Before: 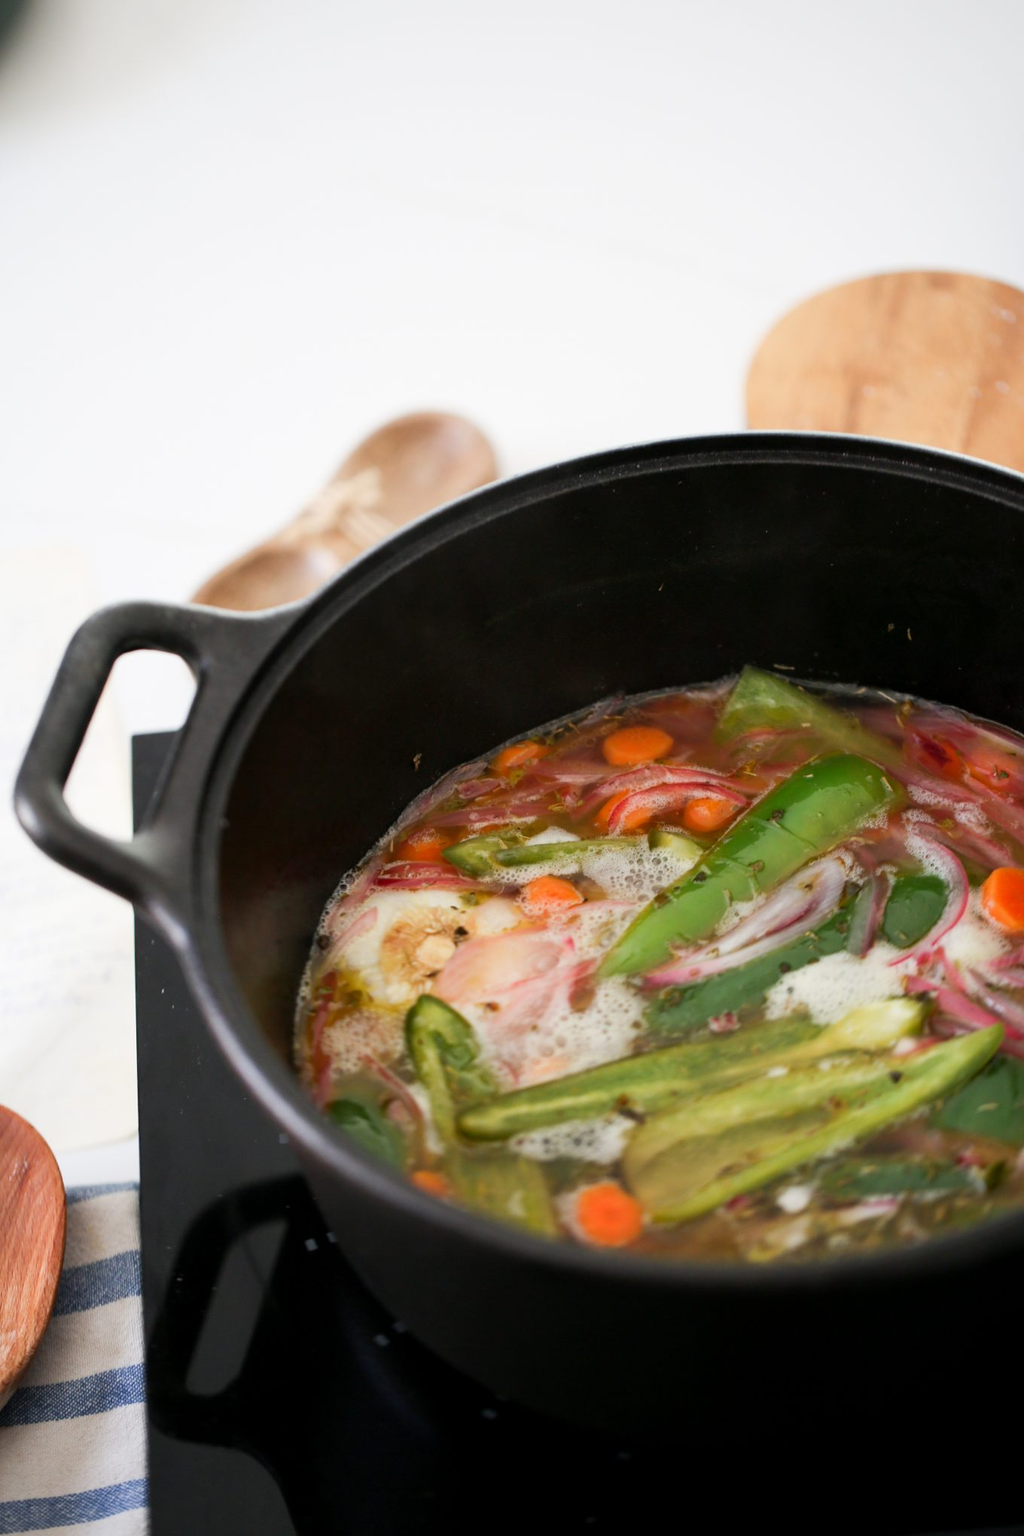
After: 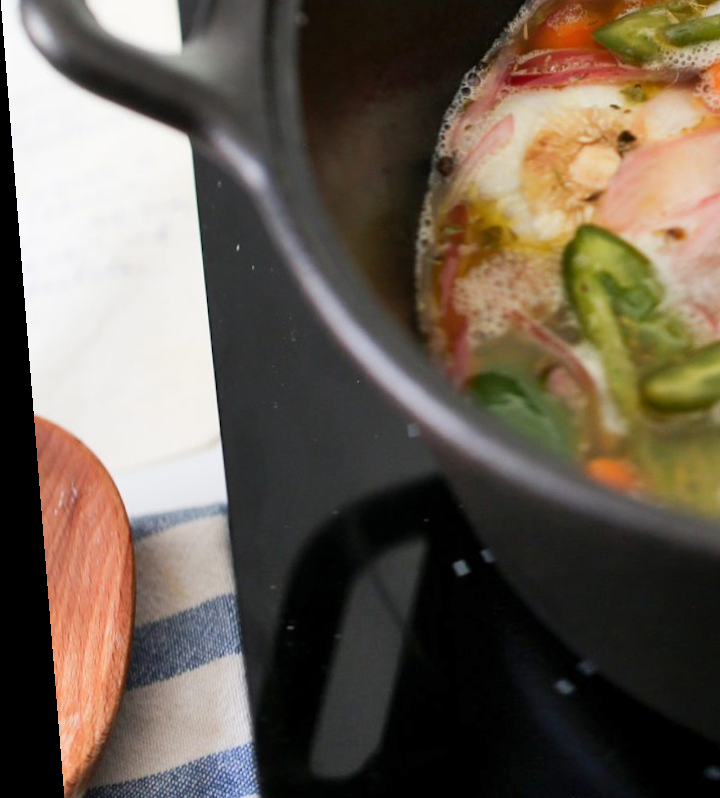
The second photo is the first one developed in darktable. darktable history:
rotate and perspective: rotation -4.57°, crop left 0.054, crop right 0.944, crop top 0.087, crop bottom 0.914
crop and rotate: top 54.778%, right 46.61%, bottom 0.159%
shadows and highlights: low approximation 0.01, soften with gaussian
